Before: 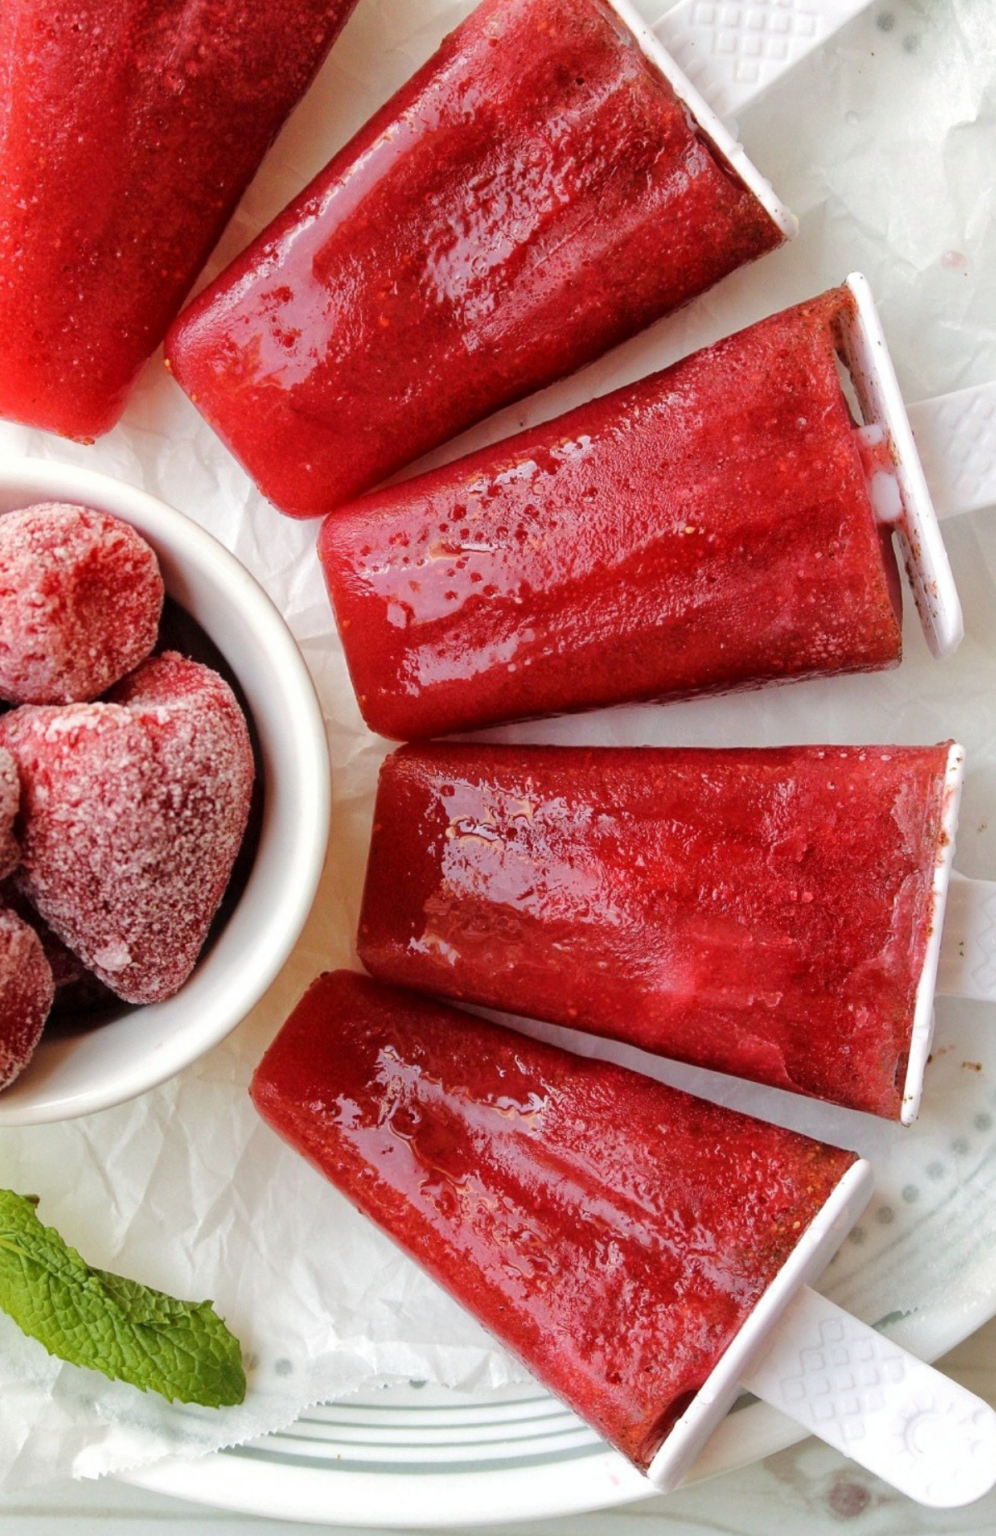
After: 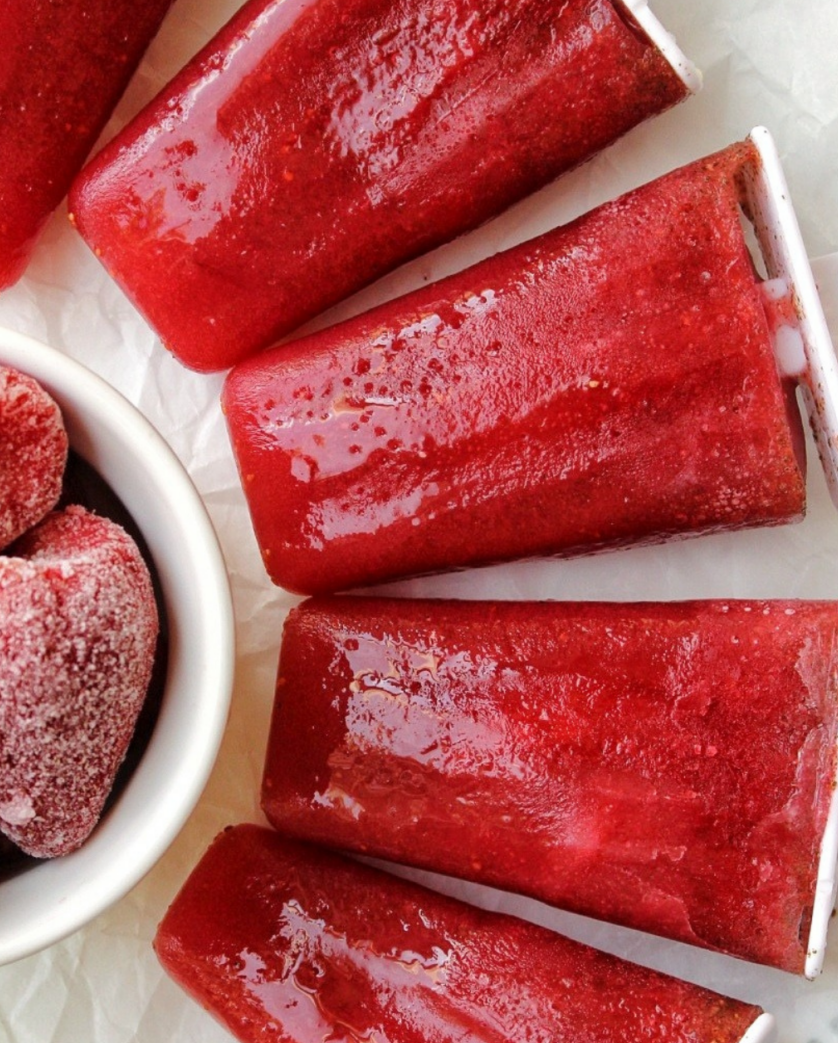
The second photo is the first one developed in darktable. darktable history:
crop and rotate: left 9.714%, top 9.538%, right 6.106%, bottom 22.524%
